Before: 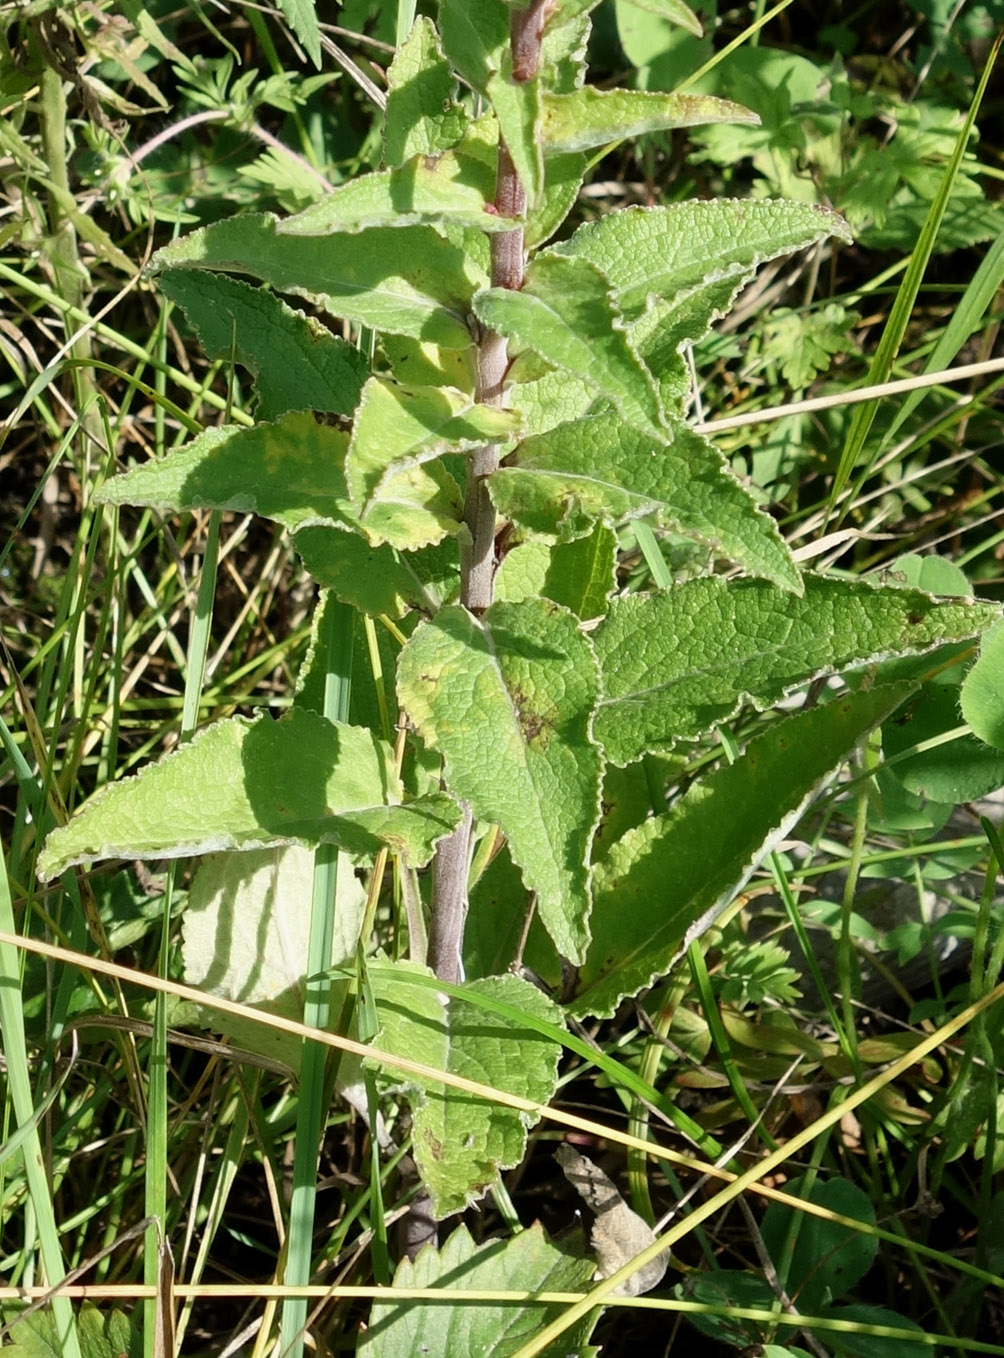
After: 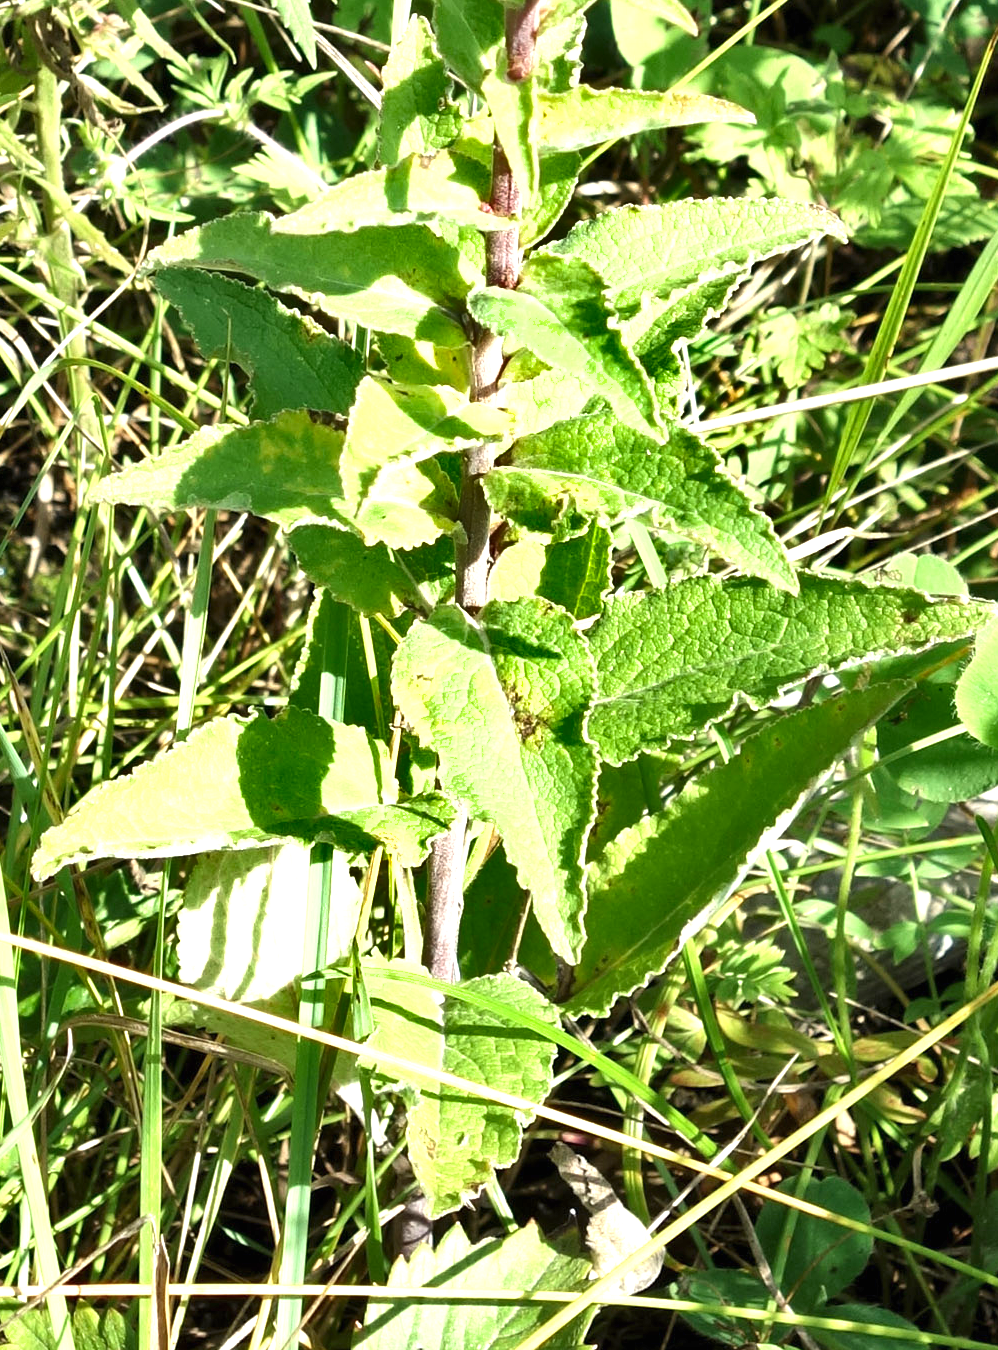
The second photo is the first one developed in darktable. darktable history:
shadows and highlights: soften with gaussian
crop and rotate: left 0.547%, top 0.143%, bottom 0.404%
exposure: black level correction 0, exposure 1.2 EV, compensate exposure bias true, compensate highlight preservation false
